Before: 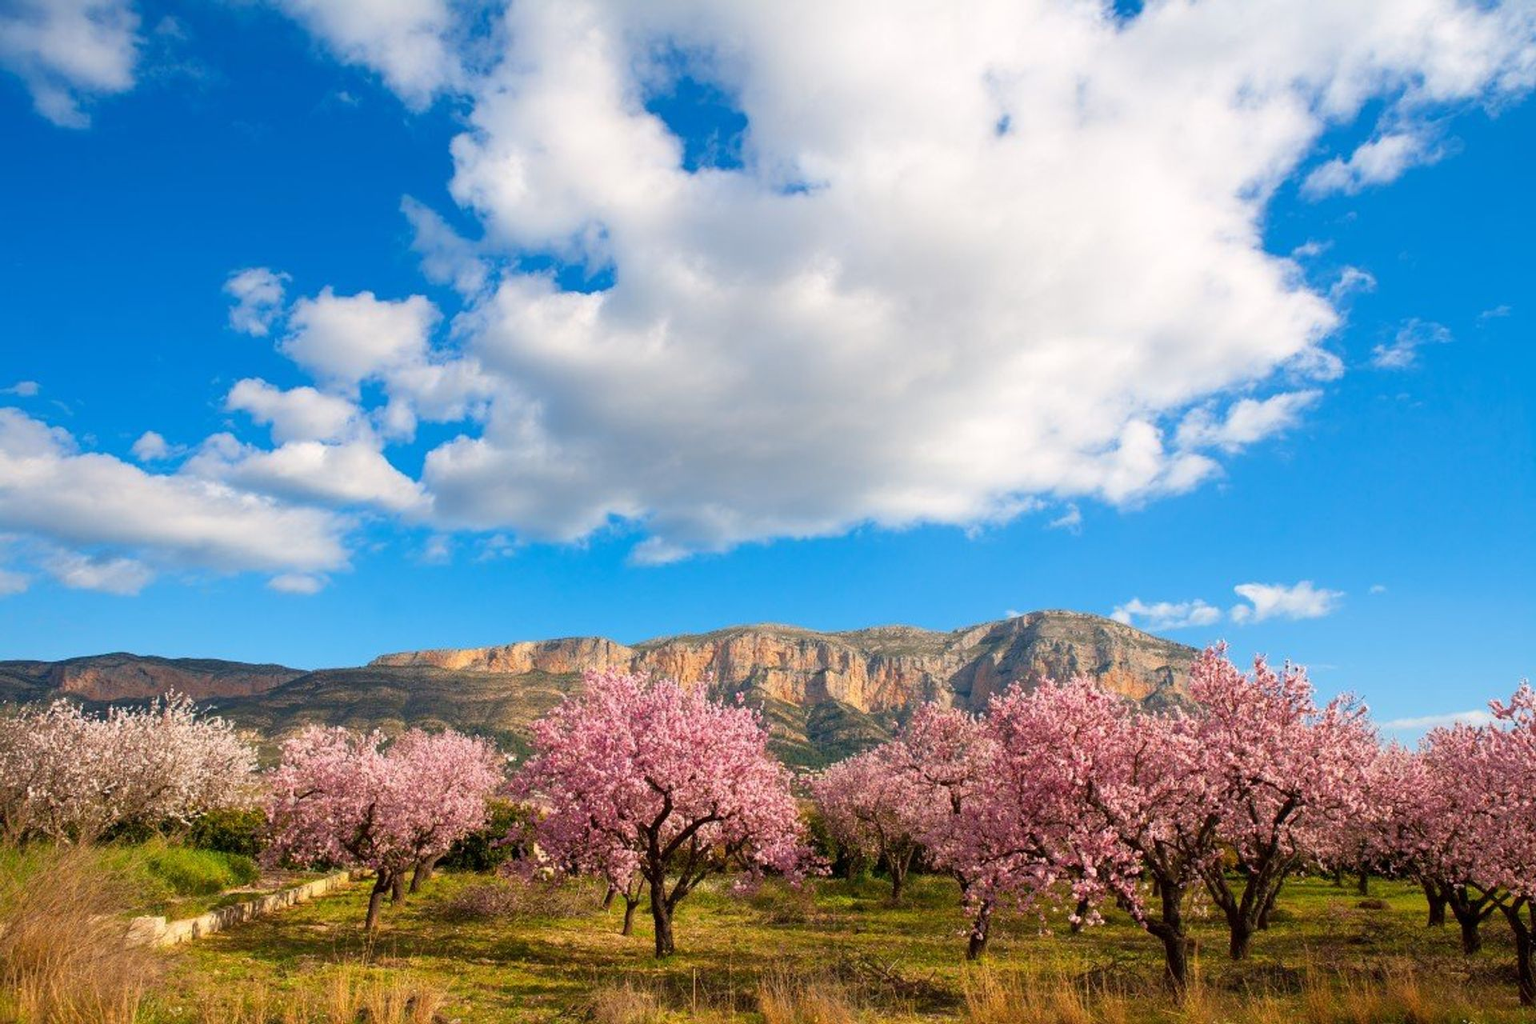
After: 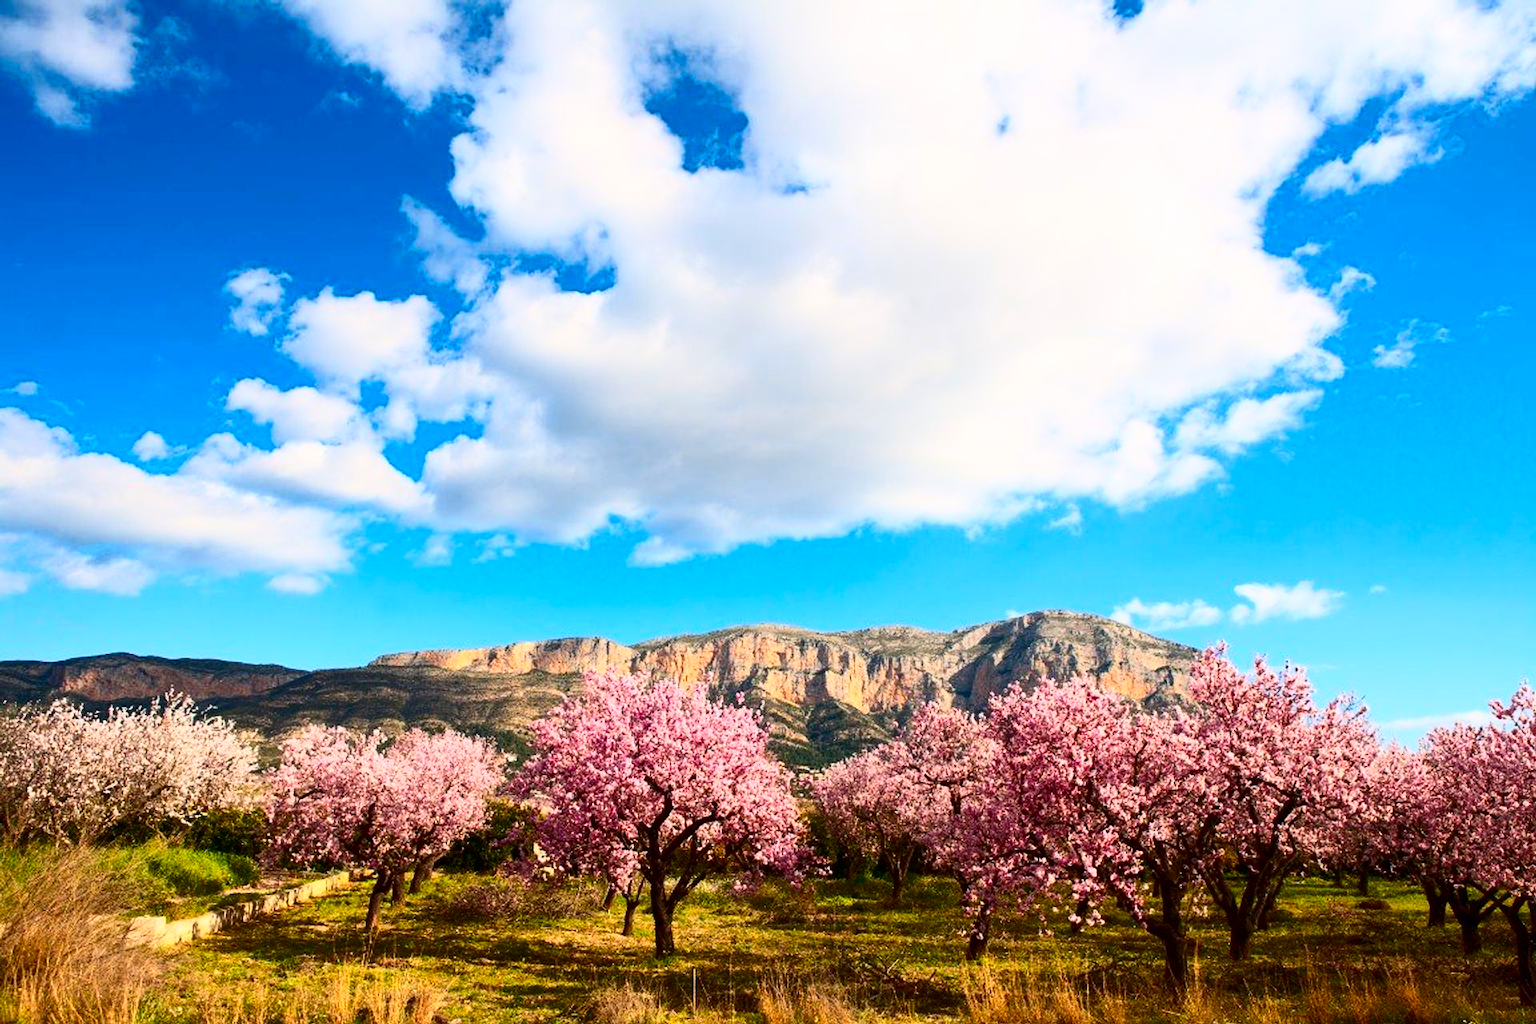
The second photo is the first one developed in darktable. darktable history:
contrast brightness saturation: contrast 0.405, brightness 0.041, saturation 0.26
